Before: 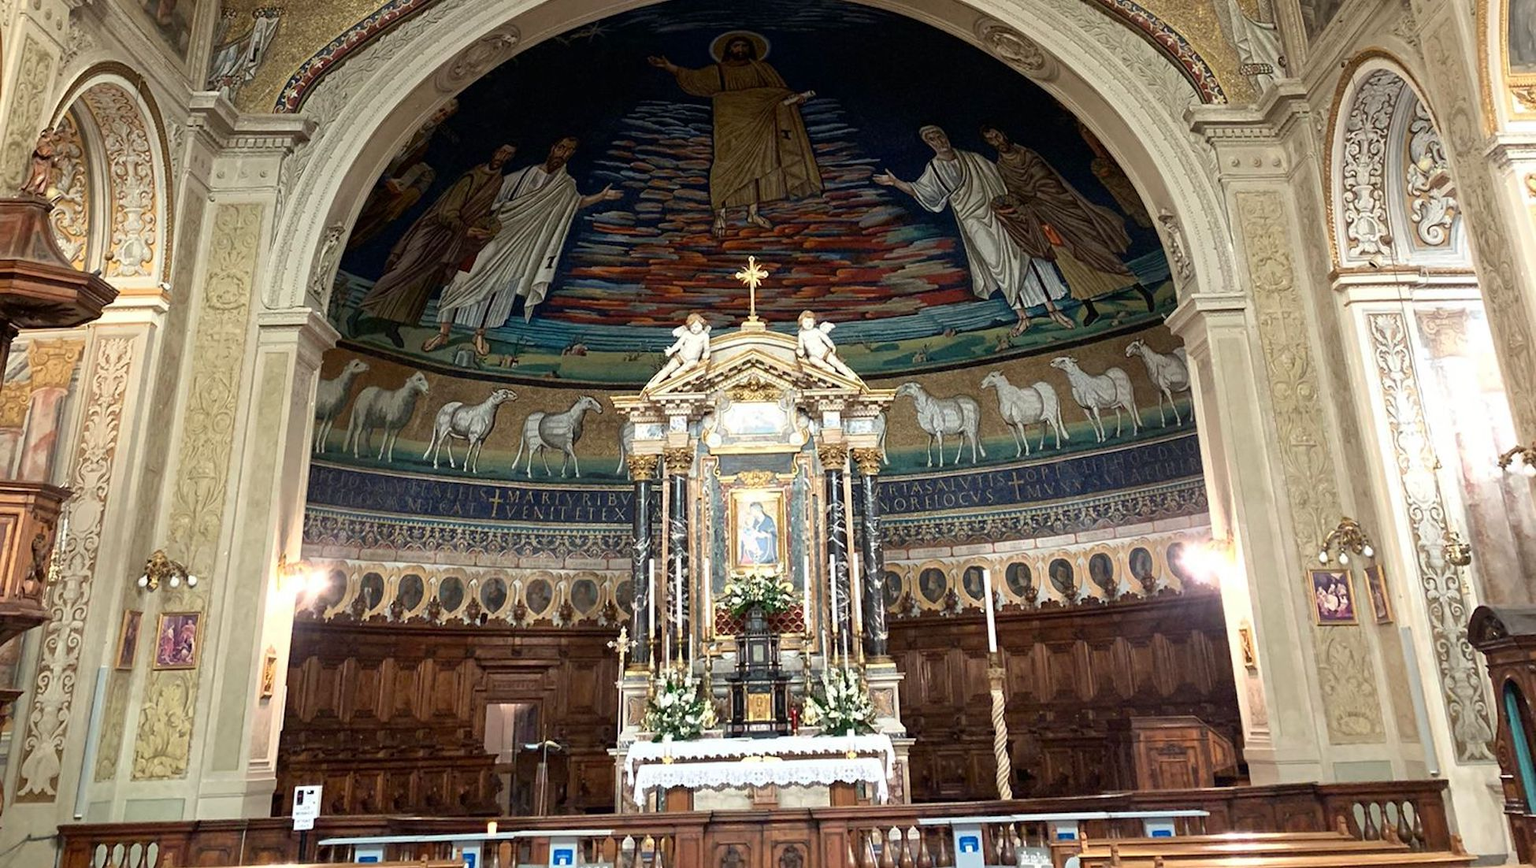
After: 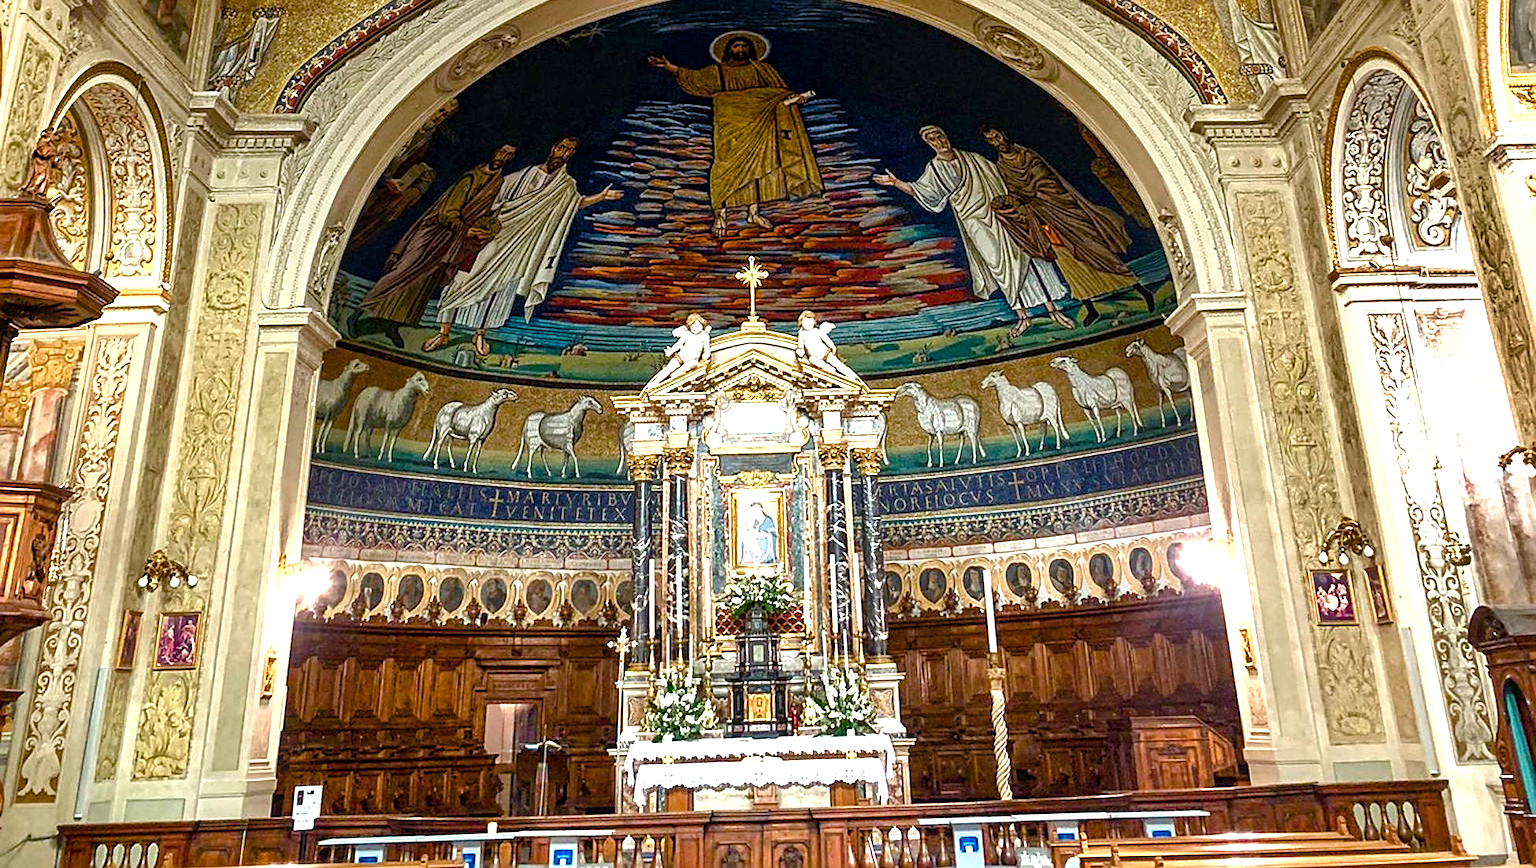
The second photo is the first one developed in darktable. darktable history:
sharpen: on, module defaults
local contrast: on, module defaults
rotate and perspective: automatic cropping original format, crop left 0, crop top 0
shadows and highlights: white point adjustment 0.05, highlights color adjustment 55.9%, soften with gaussian
color balance rgb: linear chroma grading › shadows -2.2%, linear chroma grading › highlights -15%, linear chroma grading › global chroma -10%, linear chroma grading › mid-tones -10%, perceptual saturation grading › global saturation 45%, perceptual saturation grading › highlights -50%, perceptual saturation grading › shadows 30%, perceptual brilliance grading › global brilliance 18%, global vibrance 45%
